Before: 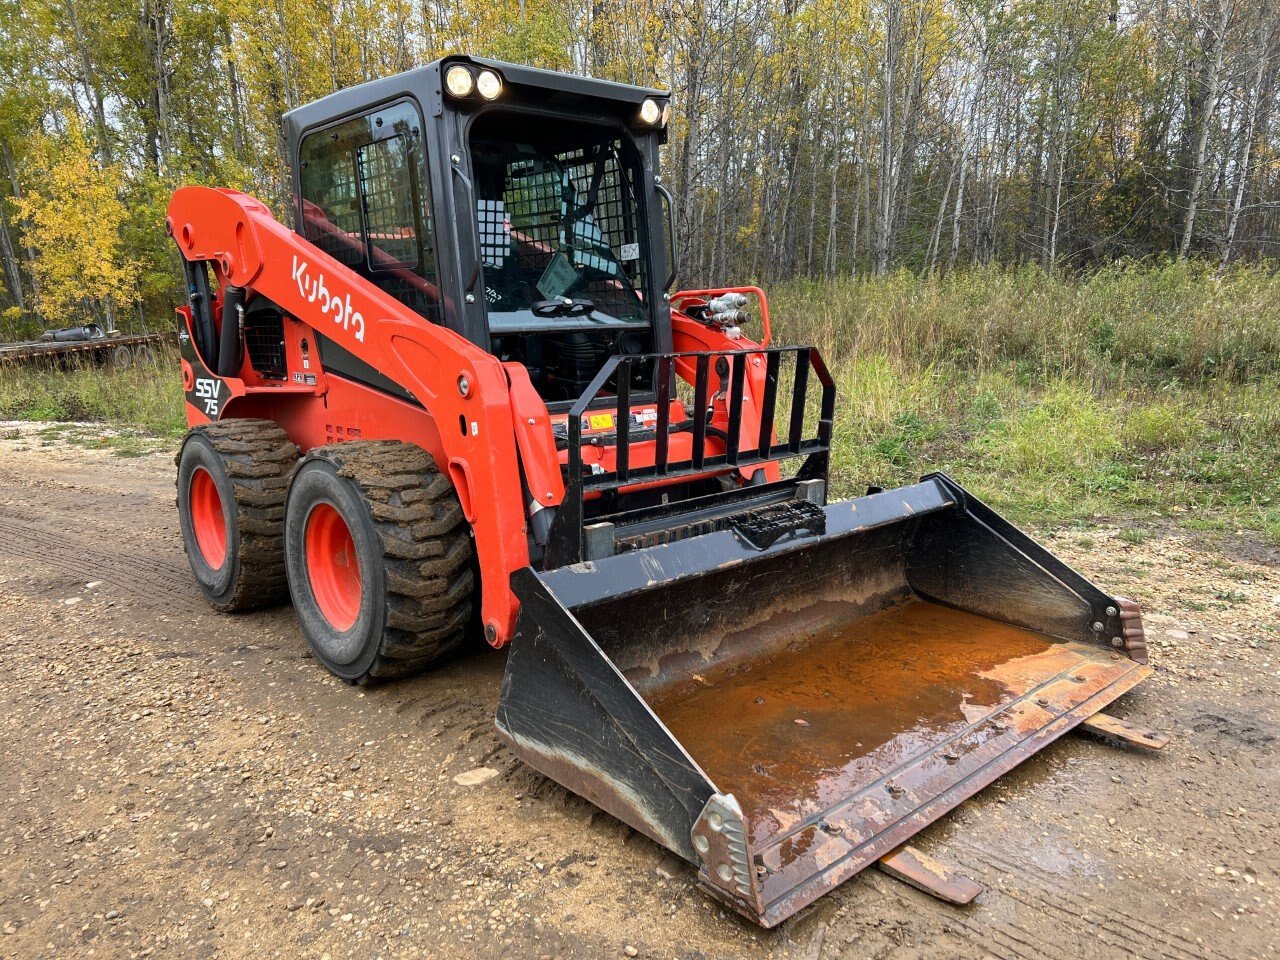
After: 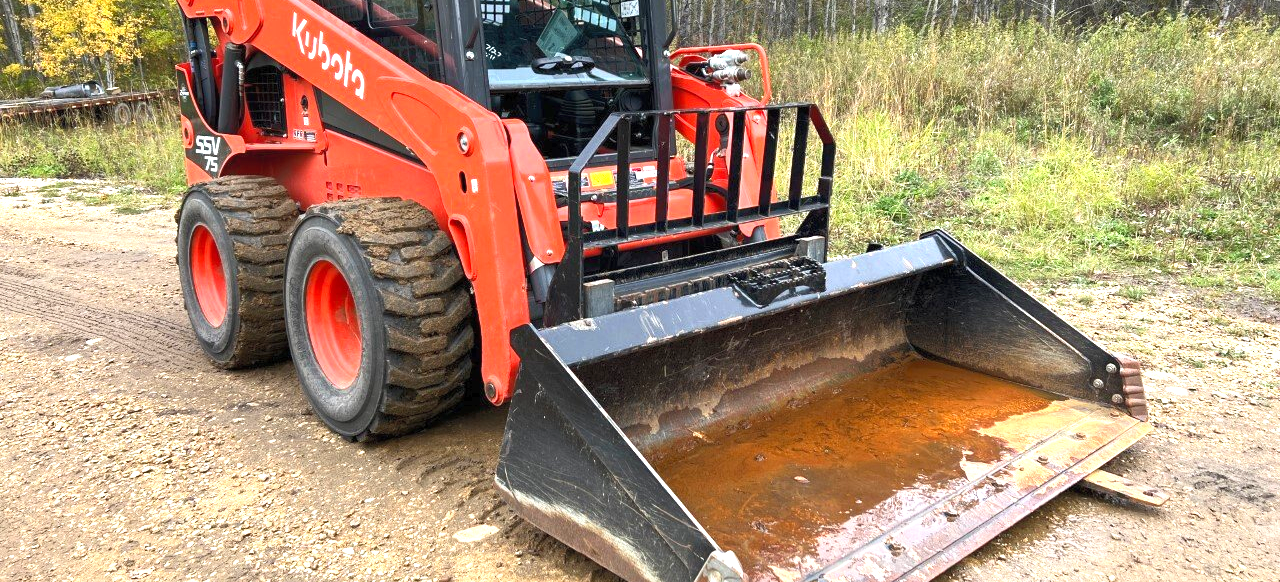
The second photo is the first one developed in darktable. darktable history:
tone curve: curves: ch0 [(0, 0) (0.003, 0.013) (0.011, 0.02) (0.025, 0.037) (0.044, 0.068) (0.069, 0.108) (0.1, 0.138) (0.136, 0.168) (0.177, 0.203) (0.224, 0.241) (0.277, 0.281) (0.335, 0.328) (0.399, 0.382) (0.468, 0.448) (0.543, 0.519) (0.623, 0.603) (0.709, 0.705) (0.801, 0.808) (0.898, 0.903) (1, 1)], color space Lab, independent channels, preserve colors none
exposure: exposure 1 EV, compensate highlight preservation false
crop and rotate: top 25.33%, bottom 14.022%
